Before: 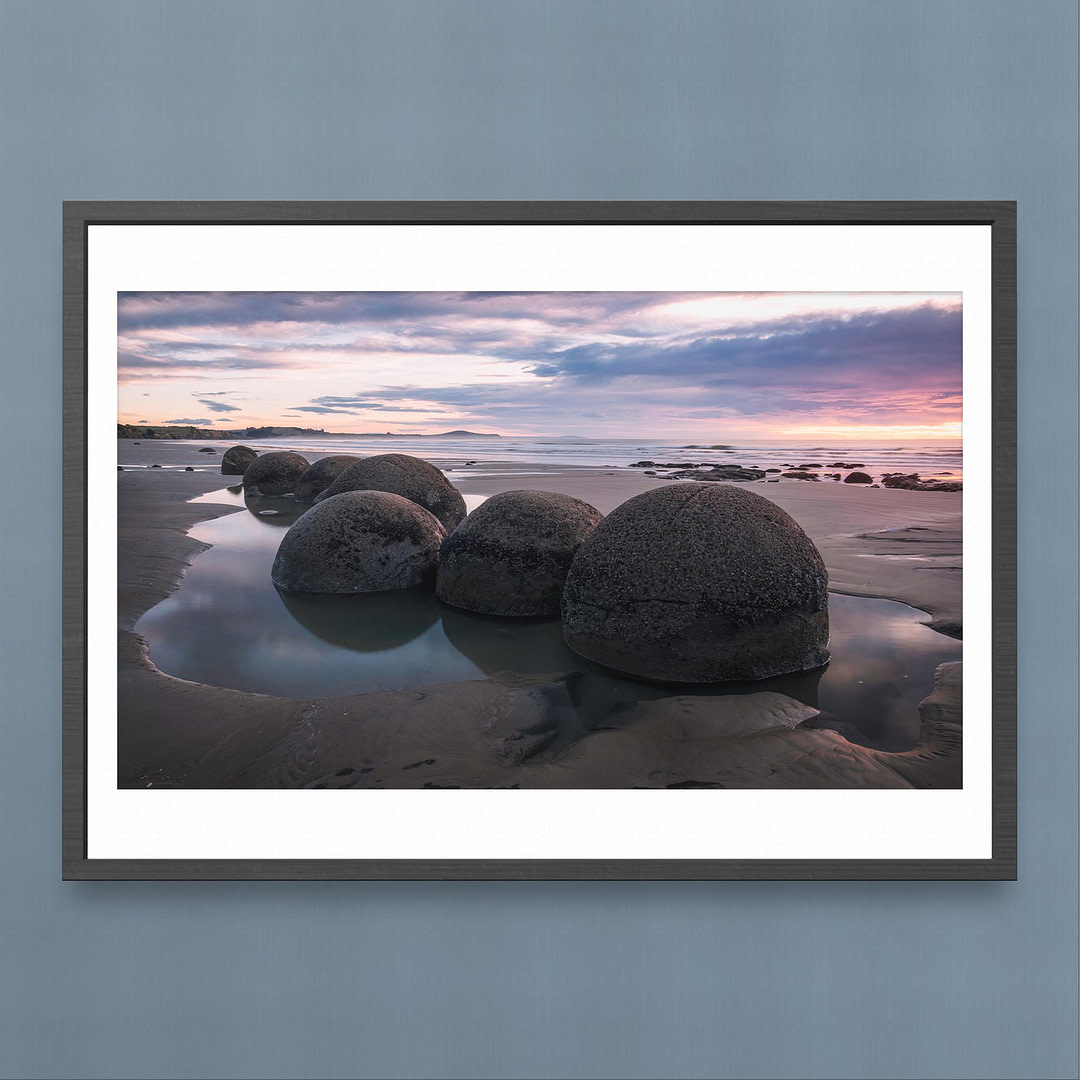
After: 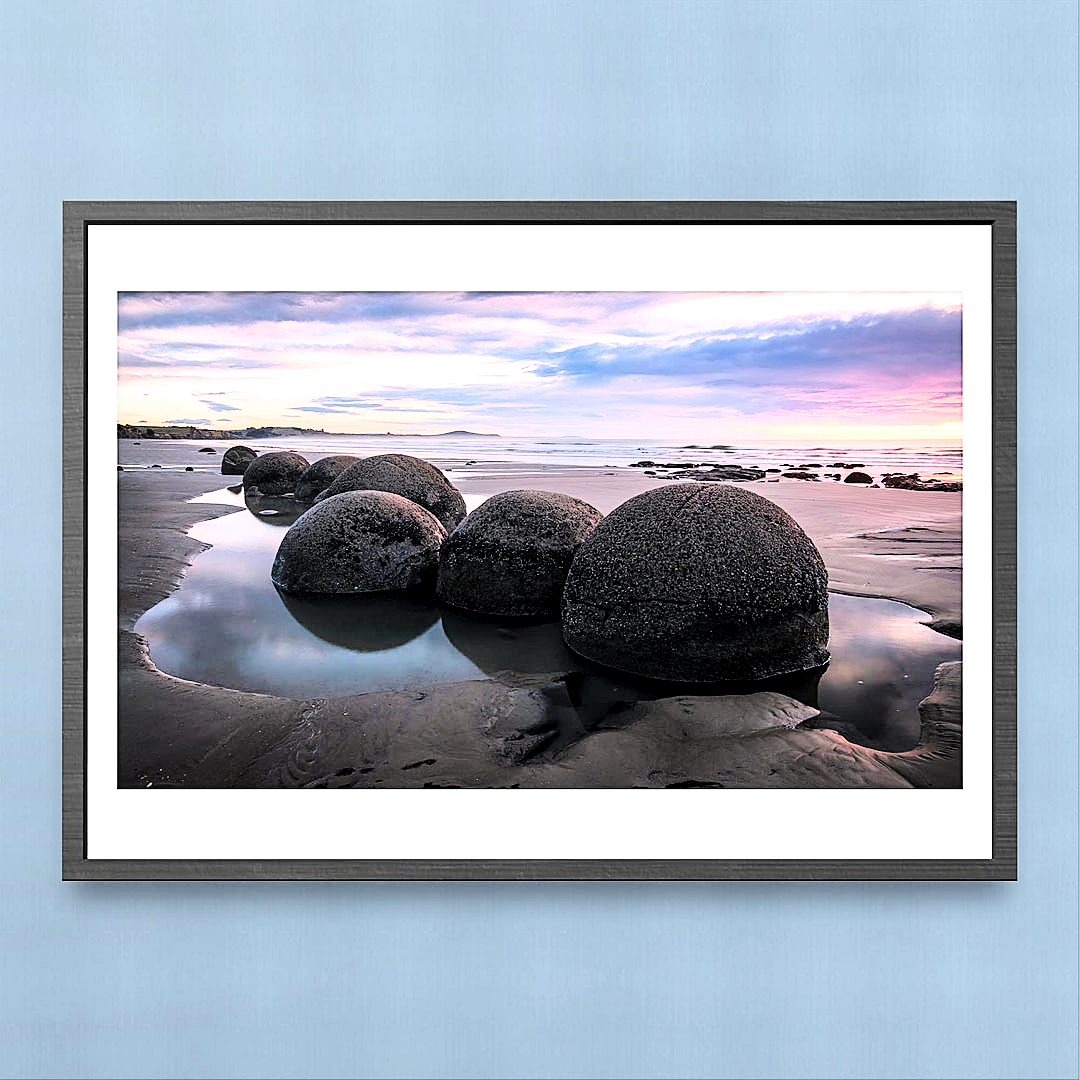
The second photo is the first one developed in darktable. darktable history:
local contrast: mode bilateral grid, contrast 25, coarseness 60, detail 151%, midtone range 0.2
tone curve: curves: ch0 [(0, 0) (0.004, 0) (0.133, 0.071) (0.325, 0.456) (0.832, 0.957) (1, 1)], color space Lab, linked channels, preserve colors none
sharpen: on, module defaults
